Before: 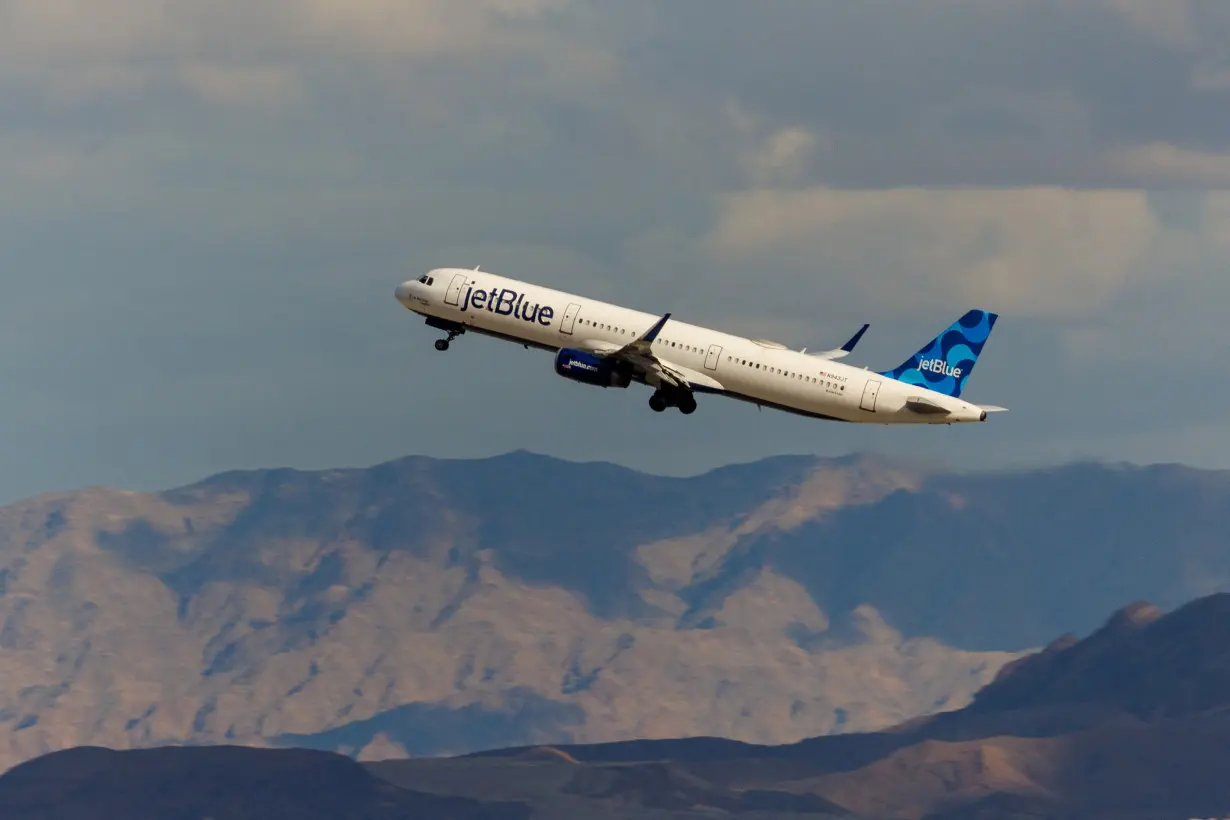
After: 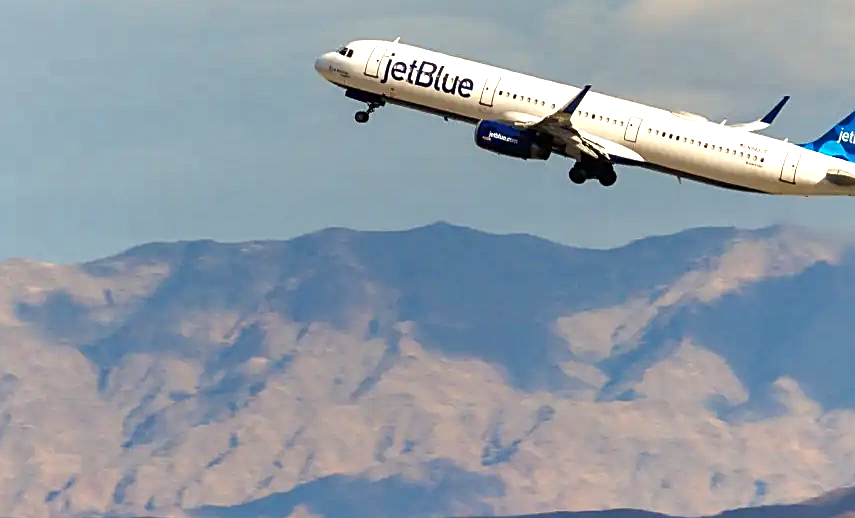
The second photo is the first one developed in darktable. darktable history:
exposure: black level correction 0, exposure 1.107 EV, compensate highlight preservation false
shadows and highlights: shadows 11.87, white point adjustment 1.13, highlights color adjustment 39.25%, soften with gaussian
crop: left 6.567%, top 27.839%, right 23.916%, bottom 8.929%
sharpen: on, module defaults
